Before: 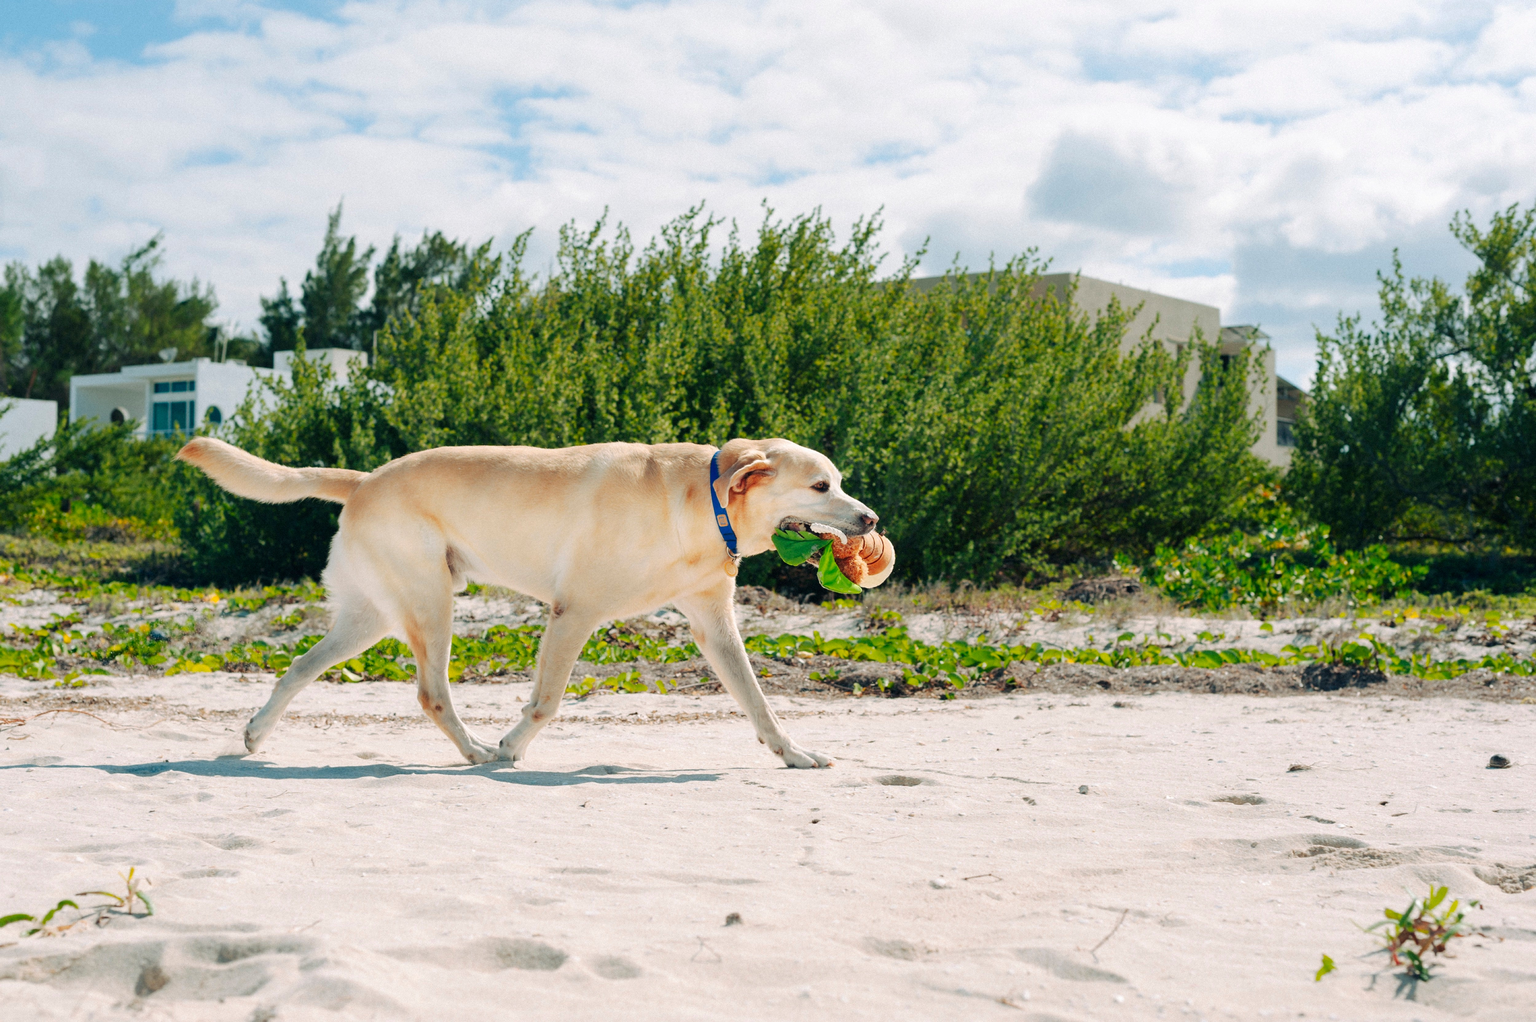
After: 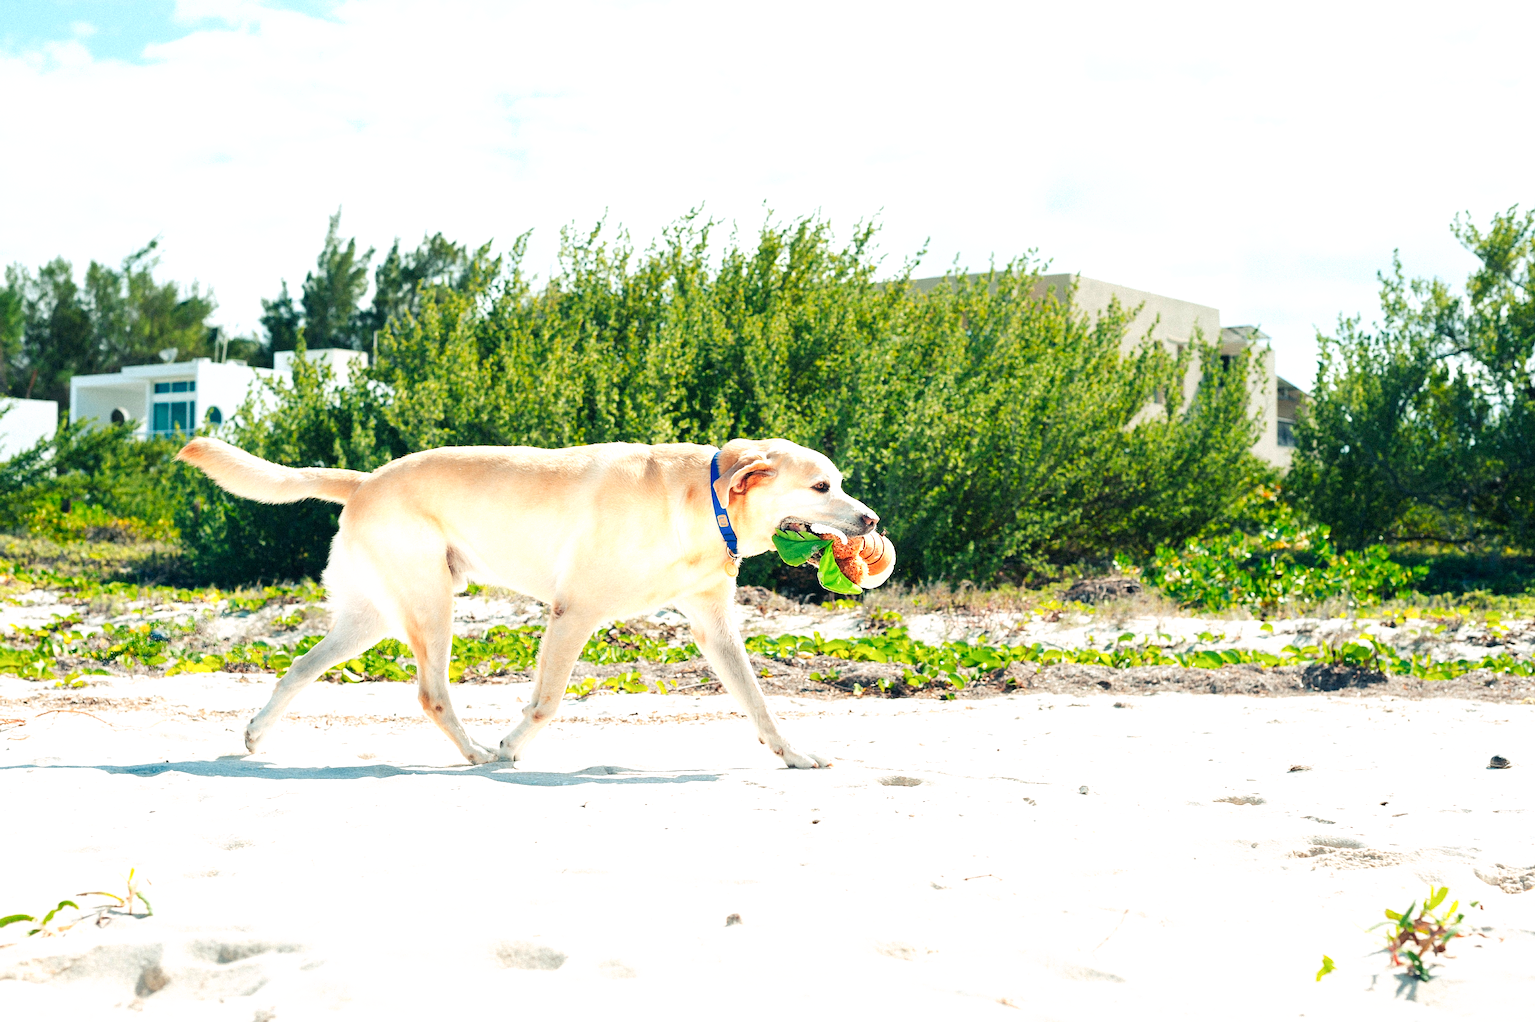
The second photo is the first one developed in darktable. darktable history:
exposure: exposure 0.586 EV, compensate exposure bias true, compensate highlight preservation false
sharpen: on, module defaults
tone curve: curves: ch0 [(0, 0) (0.541, 0.628) (0.906, 0.997)], preserve colors none
